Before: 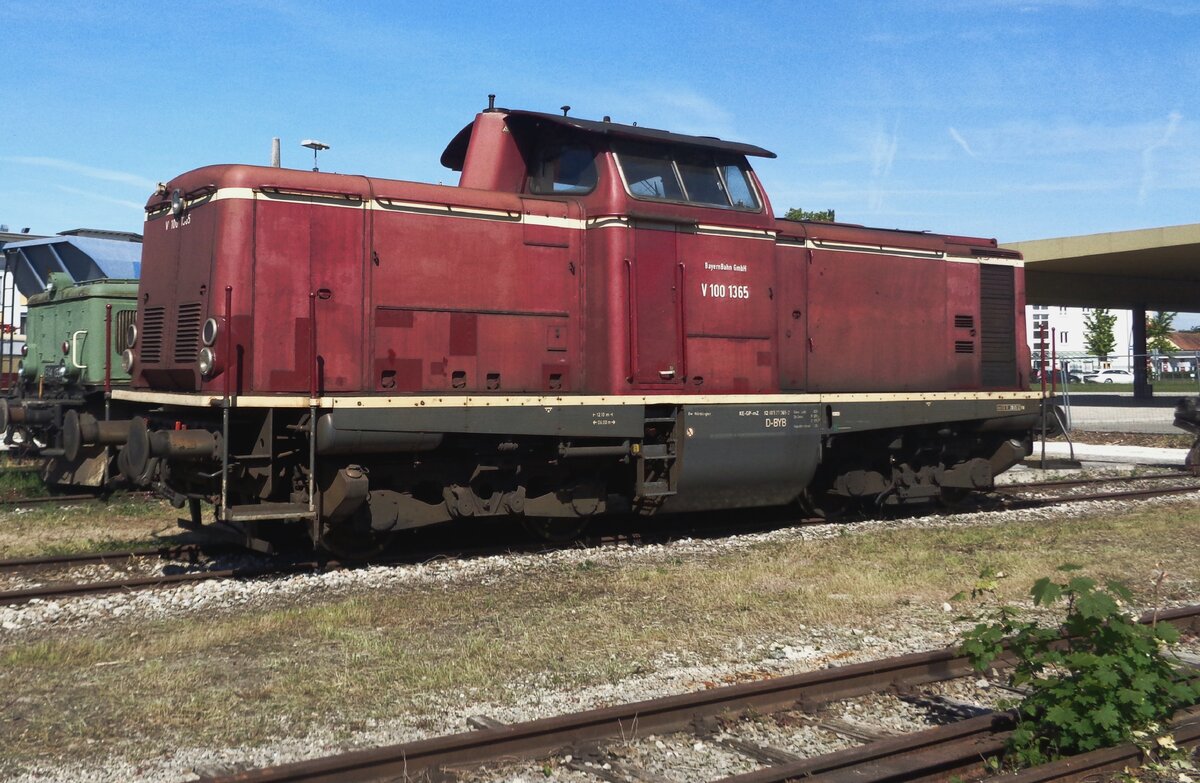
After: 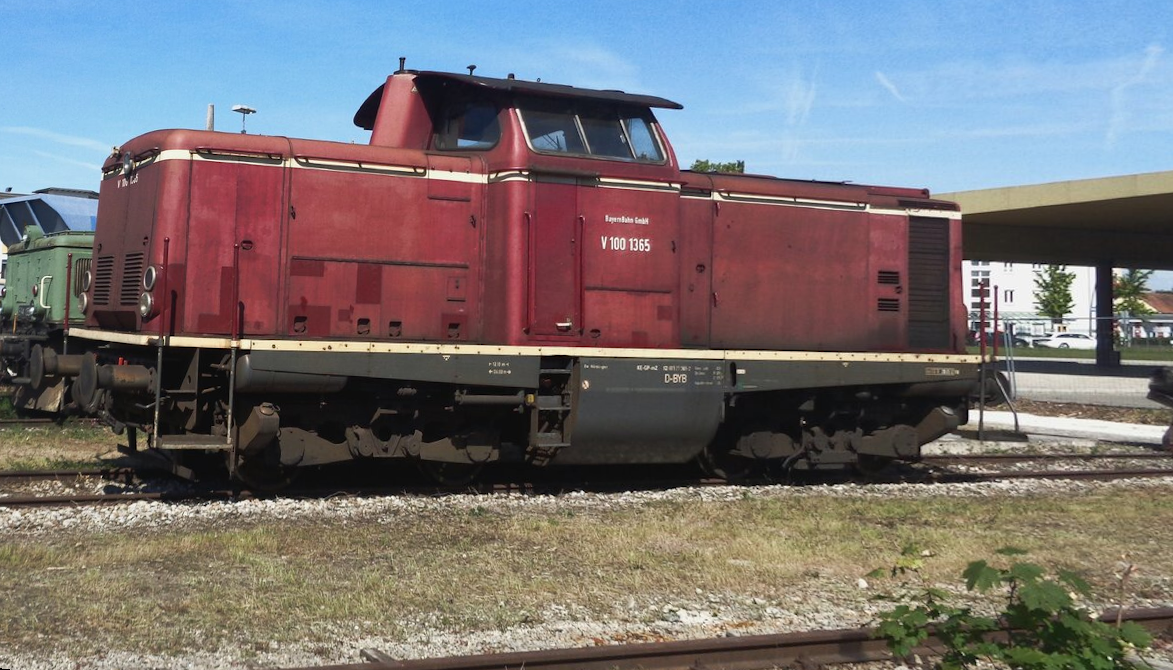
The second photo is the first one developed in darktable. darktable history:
rotate and perspective: rotation 1.69°, lens shift (vertical) -0.023, lens shift (horizontal) -0.291, crop left 0.025, crop right 0.988, crop top 0.092, crop bottom 0.842
crop: top 0.05%, bottom 0.098%
